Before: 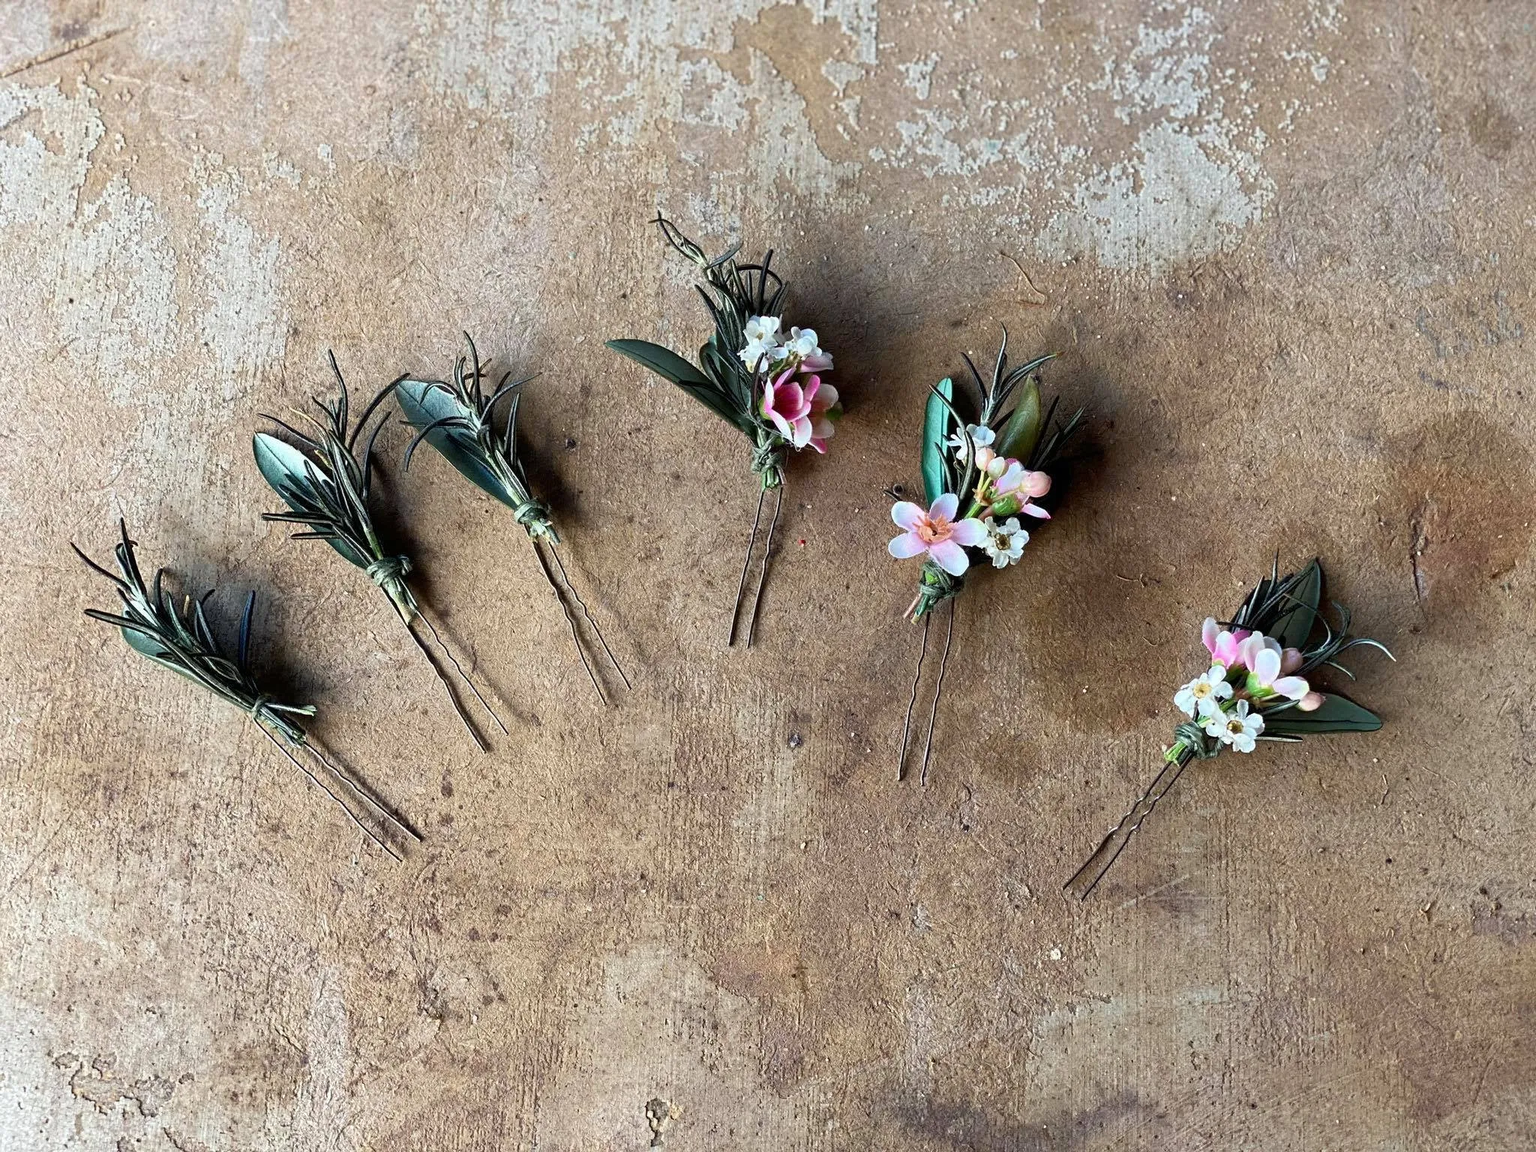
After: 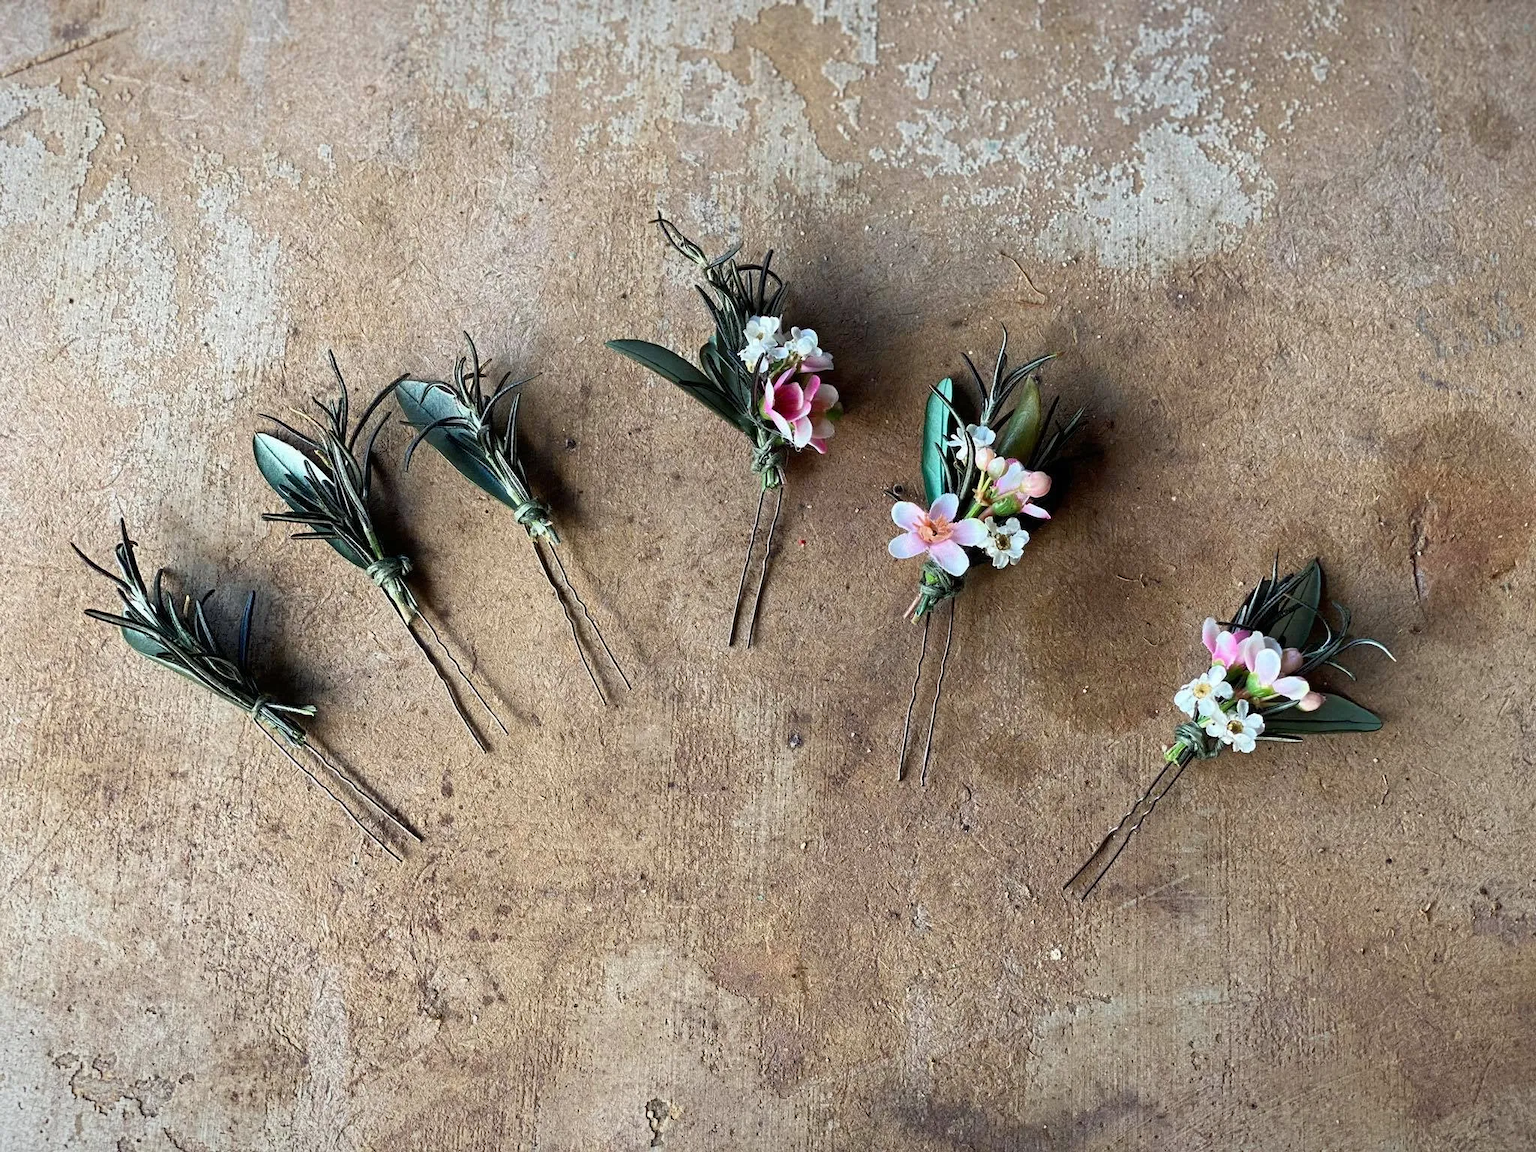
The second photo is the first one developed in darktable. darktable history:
vignetting: fall-off start 98.2%, fall-off radius 99.77%, saturation -0.021, width/height ratio 1.426
